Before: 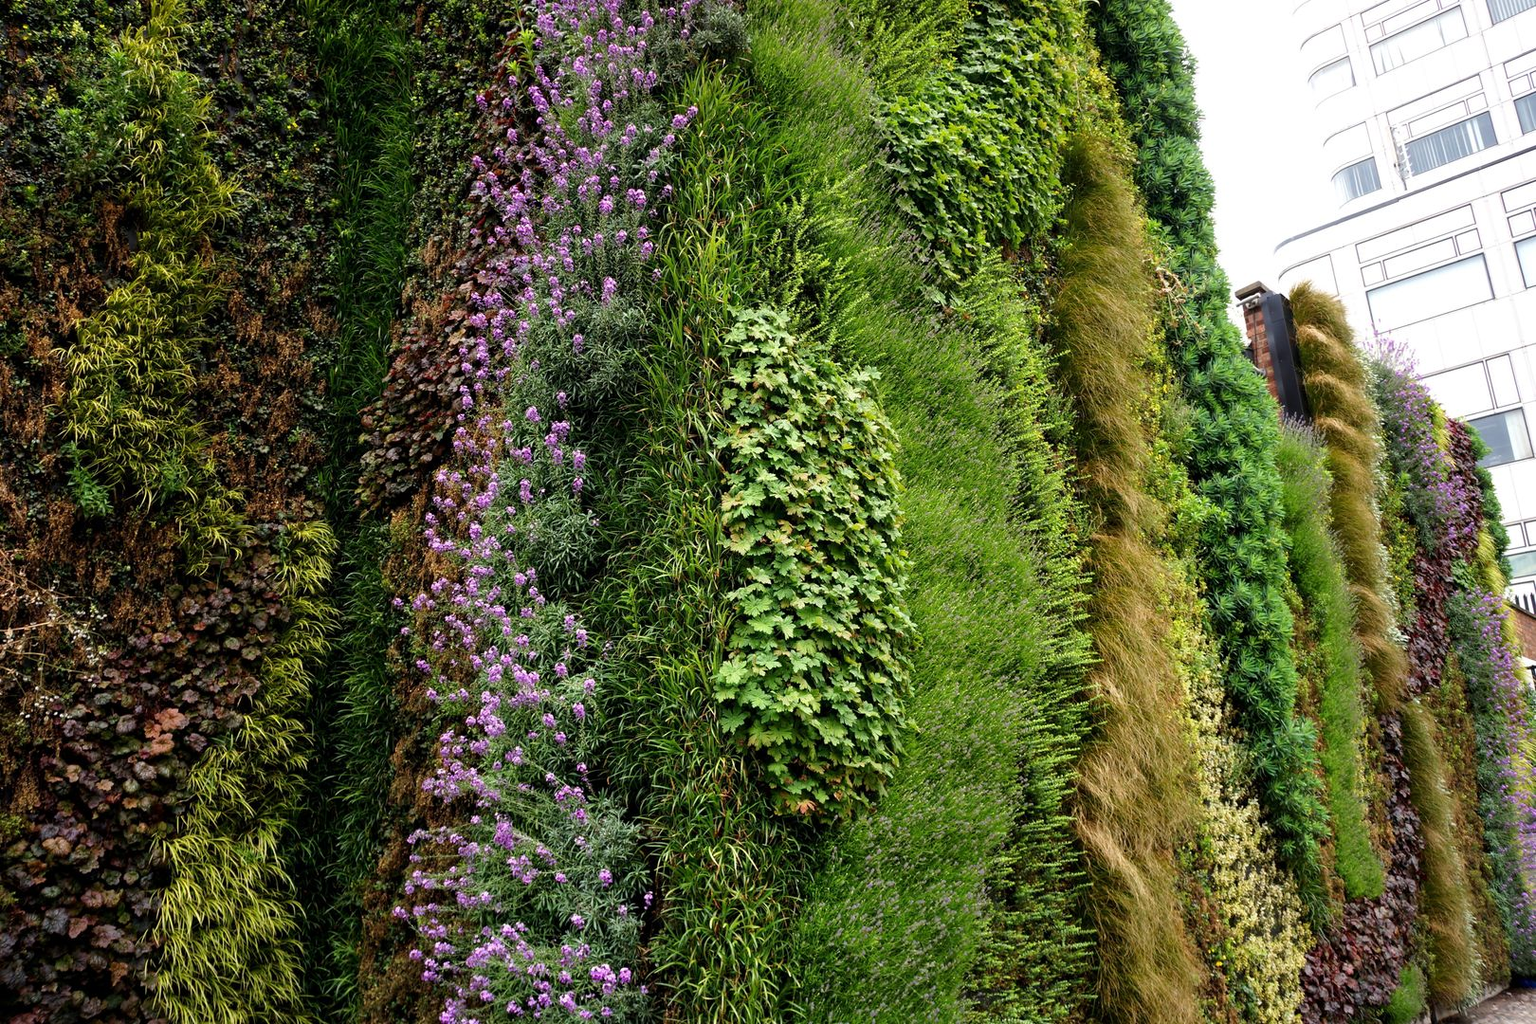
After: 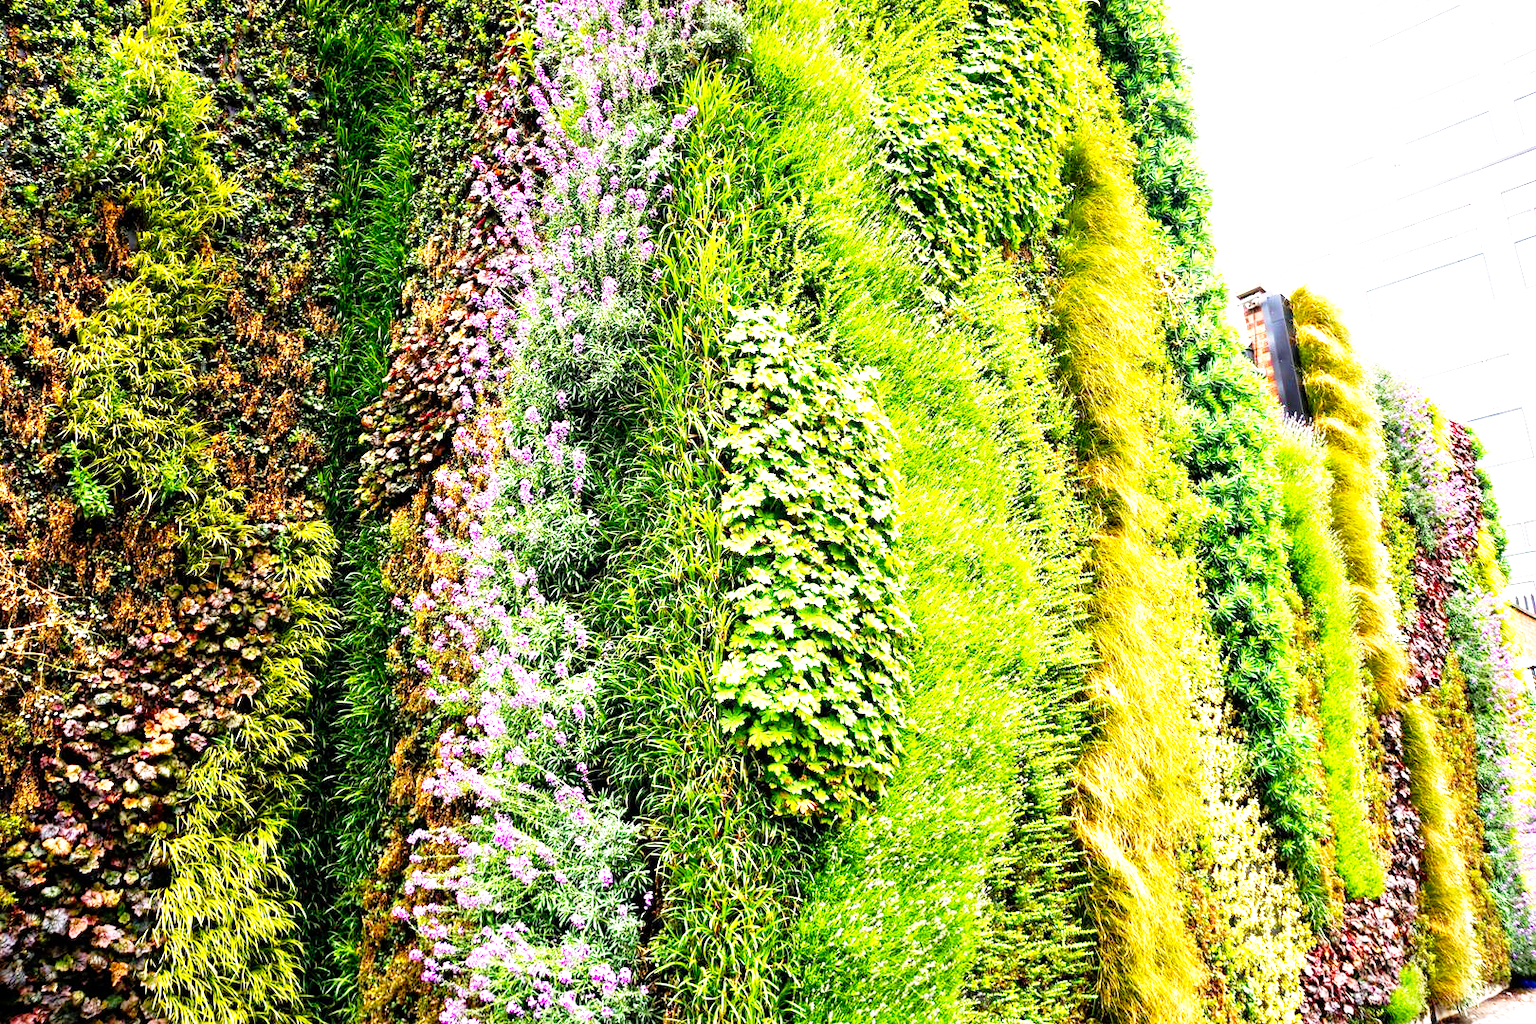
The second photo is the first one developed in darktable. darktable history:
color balance rgb: perceptual saturation grading › global saturation 30.563%, perceptual brilliance grading › highlights 7.458%, perceptual brilliance grading › mid-tones 2.955%, perceptual brilliance grading › shadows 2.097%
local contrast: highlights 102%, shadows 97%, detail 120%, midtone range 0.2
exposure: black level correction 0, exposure 1.199 EV, compensate highlight preservation false
base curve: curves: ch0 [(0, 0) (0.012, 0.01) (0.073, 0.168) (0.31, 0.711) (0.645, 0.957) (1, 1)], preserve colors none
